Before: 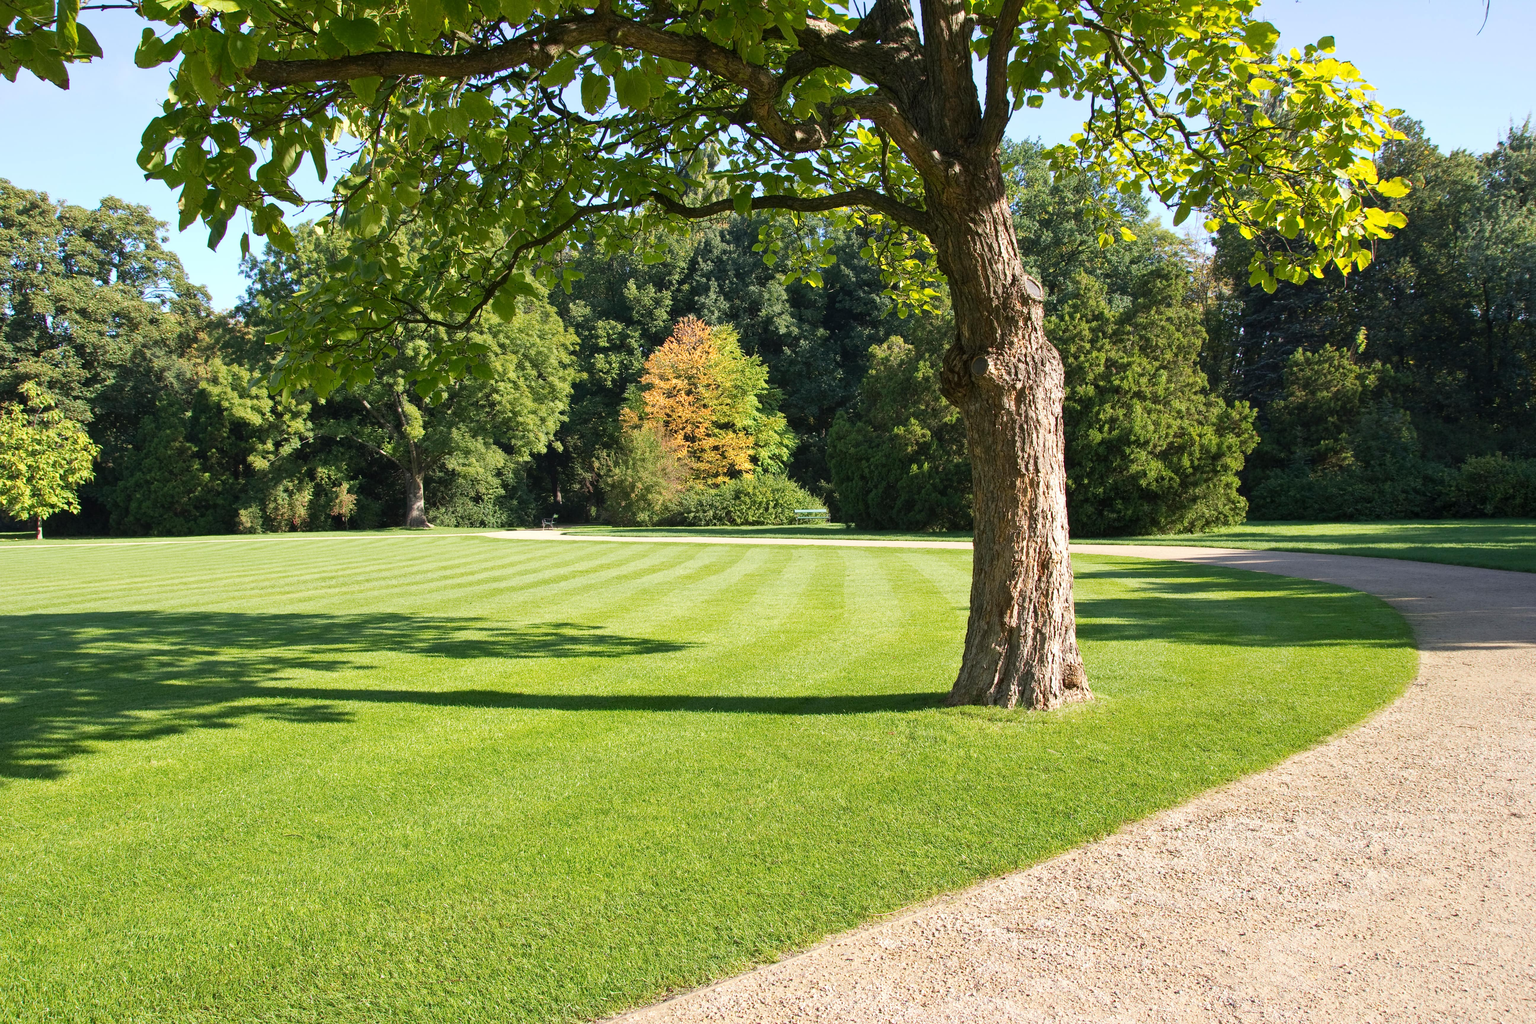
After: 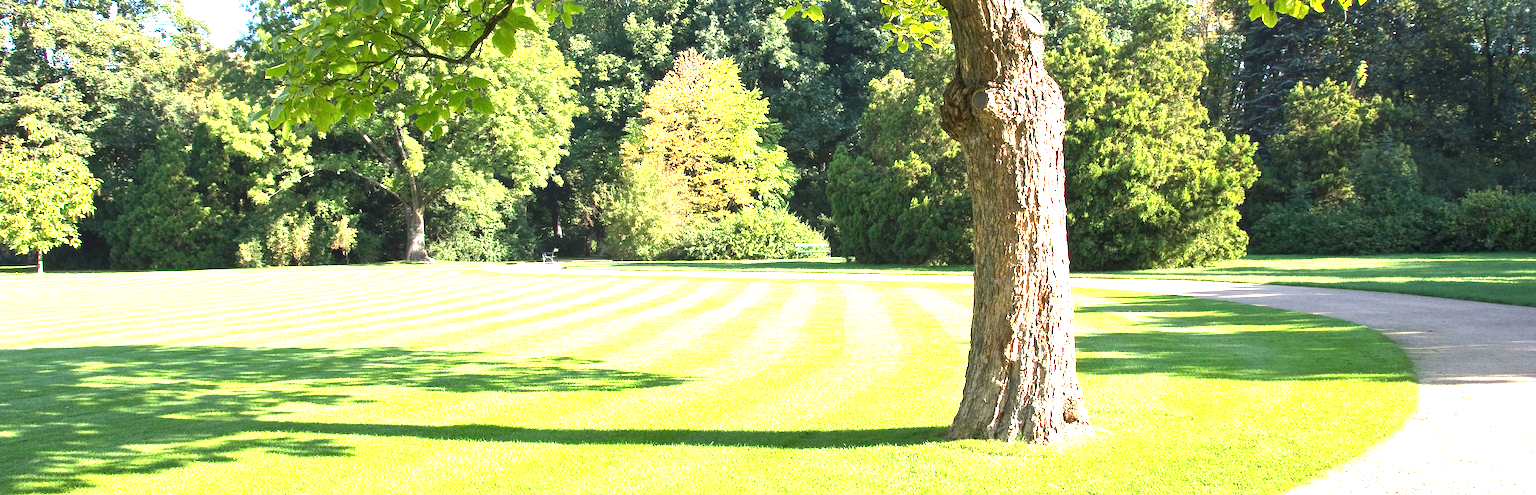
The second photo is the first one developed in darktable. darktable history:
exposure: black level correction 0, exposure 1.741 EV, compensate exposure bias true, compensate highlight preservation false
crop and rotate: top 26.056%, bottom 25.543%
